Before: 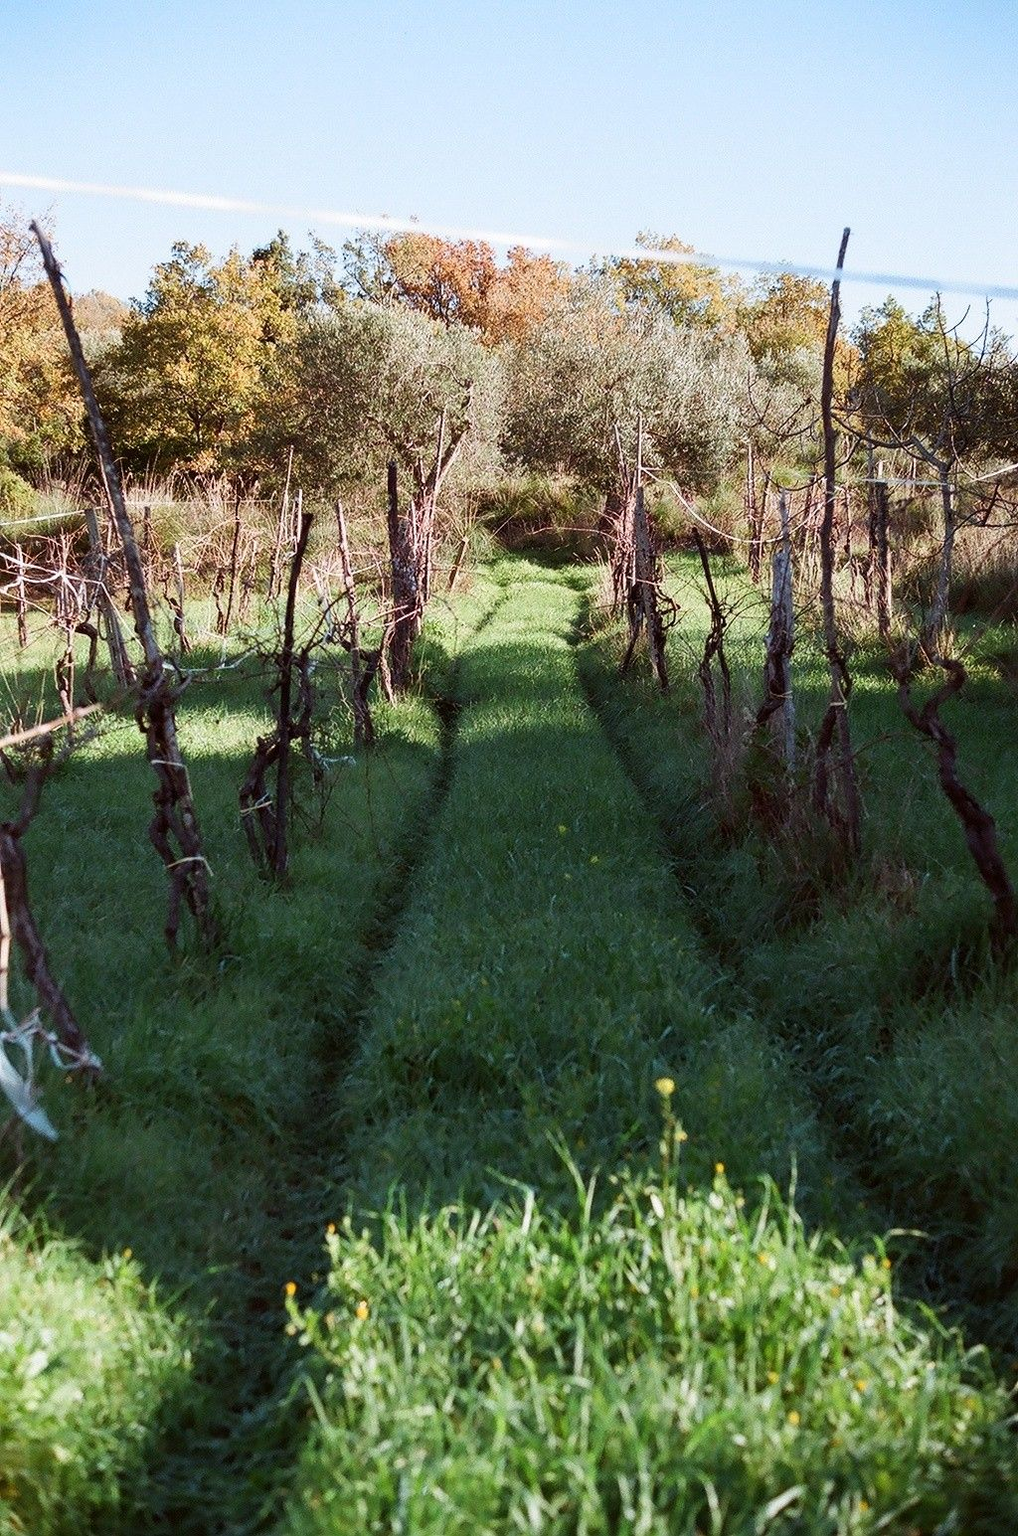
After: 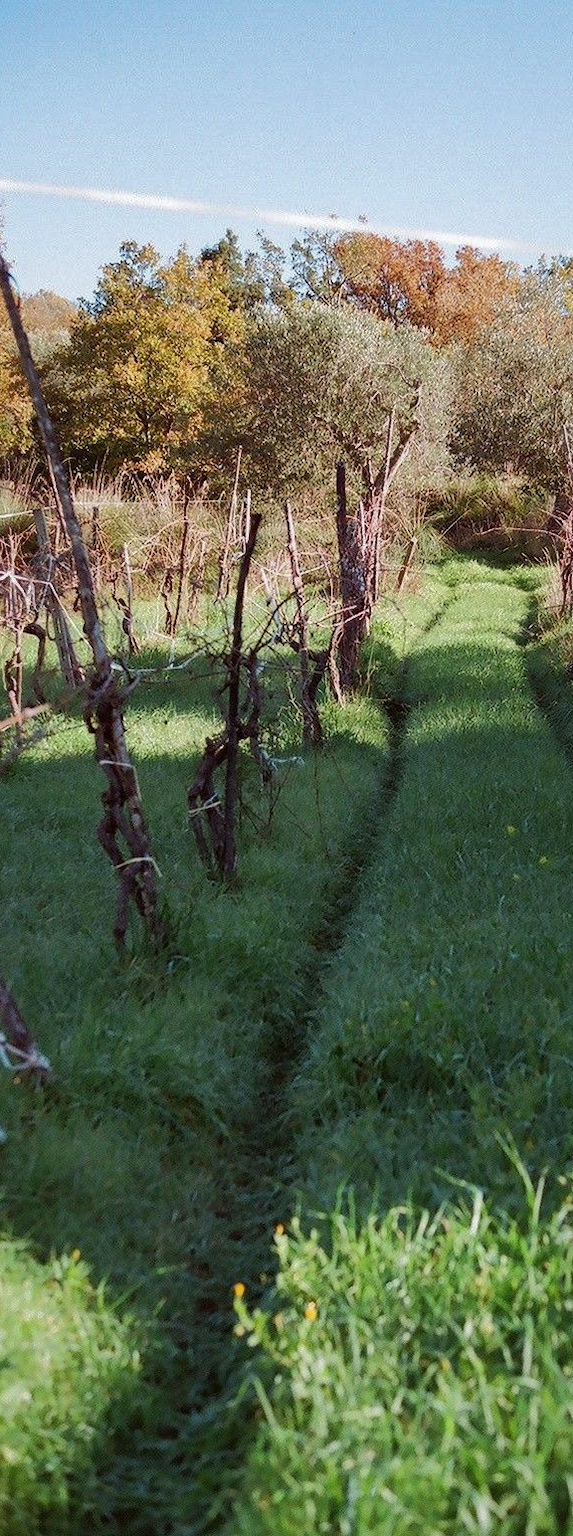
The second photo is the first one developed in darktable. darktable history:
shadows and highlights: shadows 40, highlights -60
crop: left 5.114%, right 38.589%
